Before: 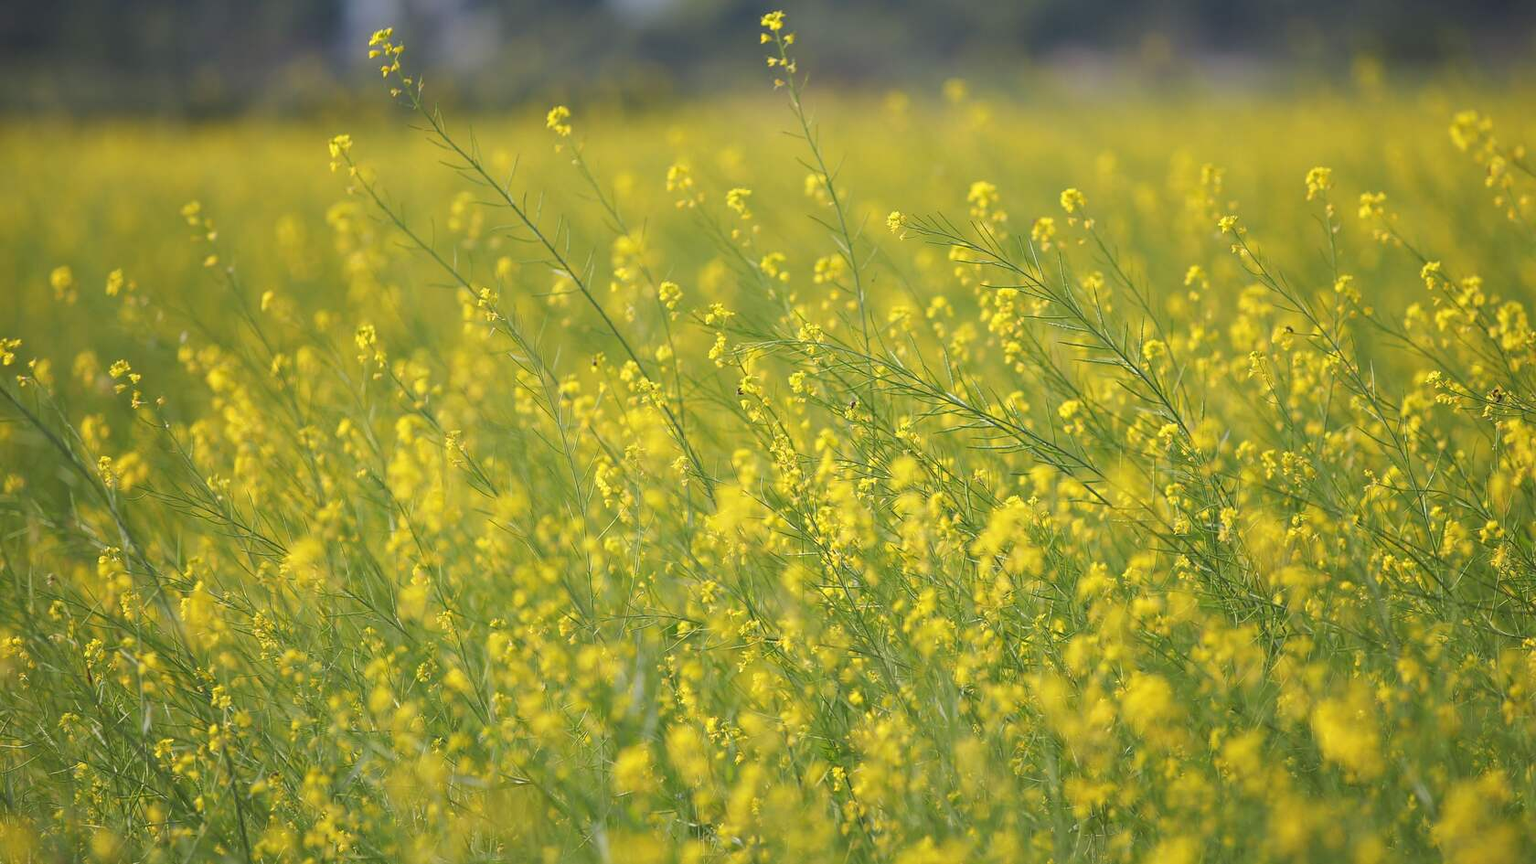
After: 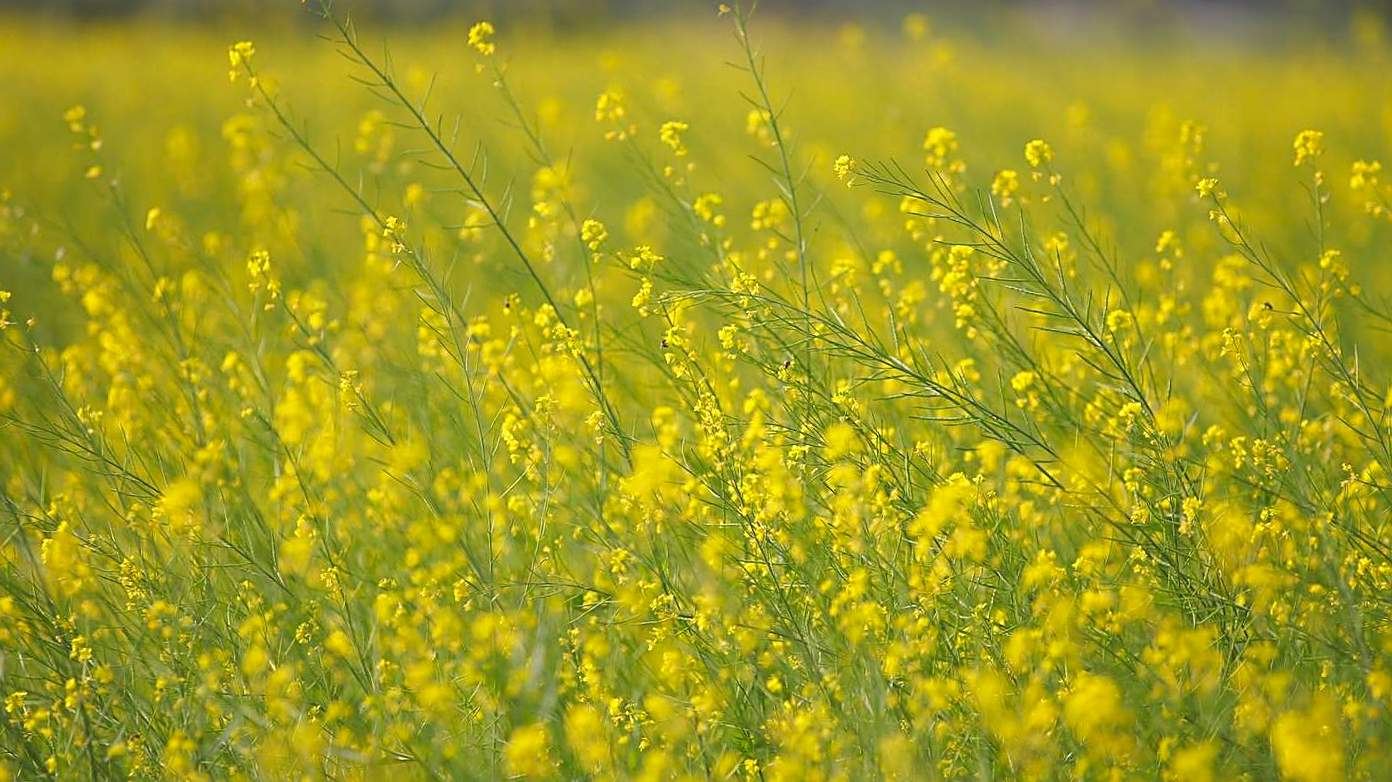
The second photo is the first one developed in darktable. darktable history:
crop and rotate: angle -2.87°, left 5.15%, top 5.182%, right 4.679%, bottom 4.701%
color correction: highlights a* 0.901, highlights b* 2.84, saturation 1.1
sharpen: on, module defaults
